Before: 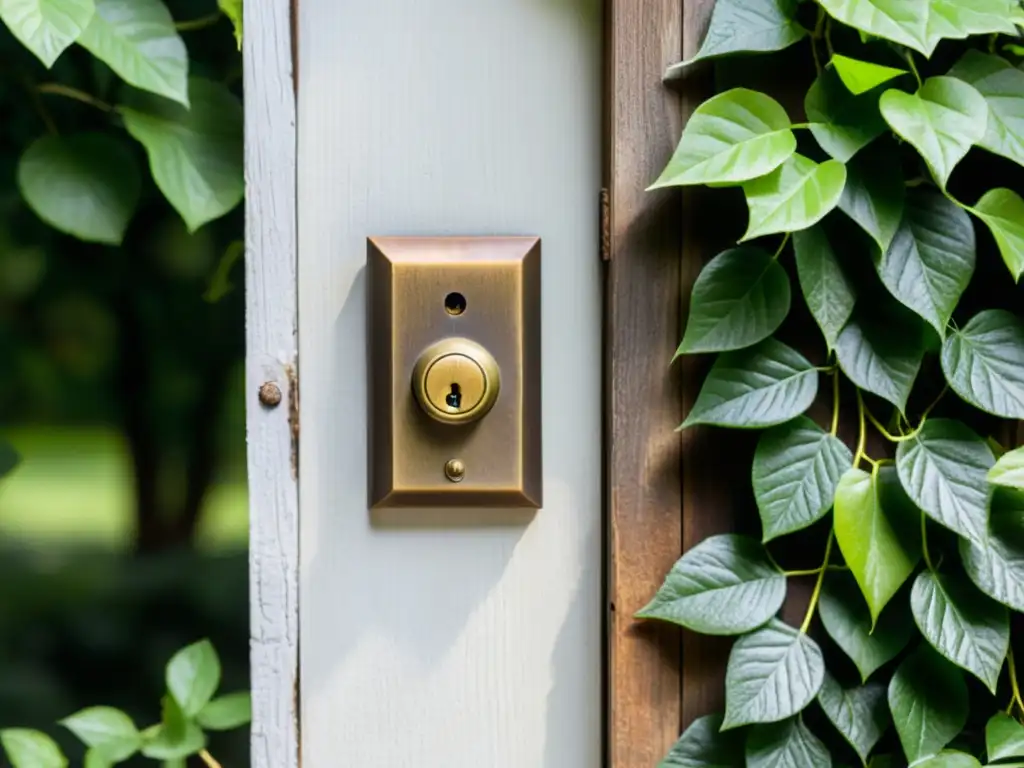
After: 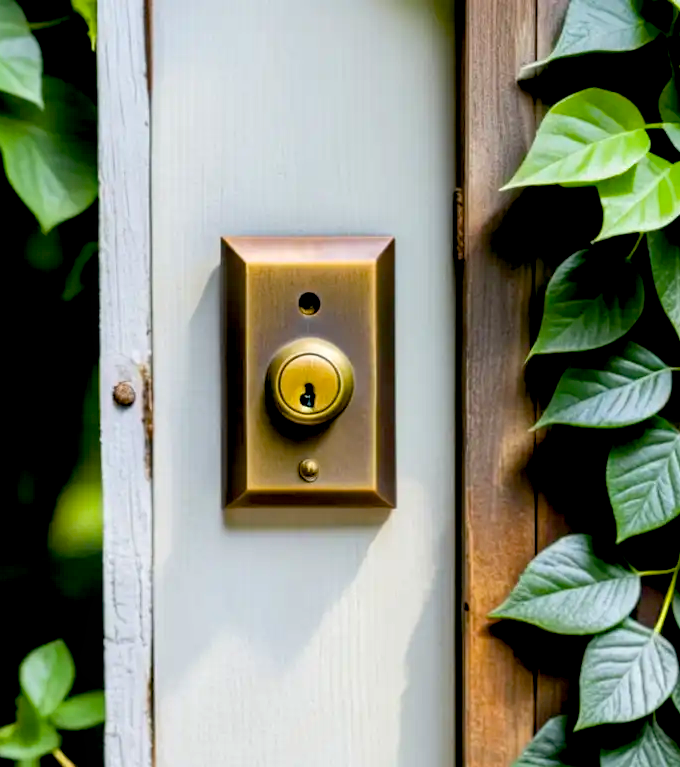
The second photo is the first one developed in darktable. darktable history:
exposure: black level correction 0.005, exposure 0.015 EV, compensate highlight preservation false
crop and rotate: left 14.303%, right 19.217%
local contrast: highlights 103%, shadows 98%, detail 120%, midtone range 0.2
color balance rgb: global offset › luminance -1.437%, perceptual saturation grading › global saturation 29.502%
